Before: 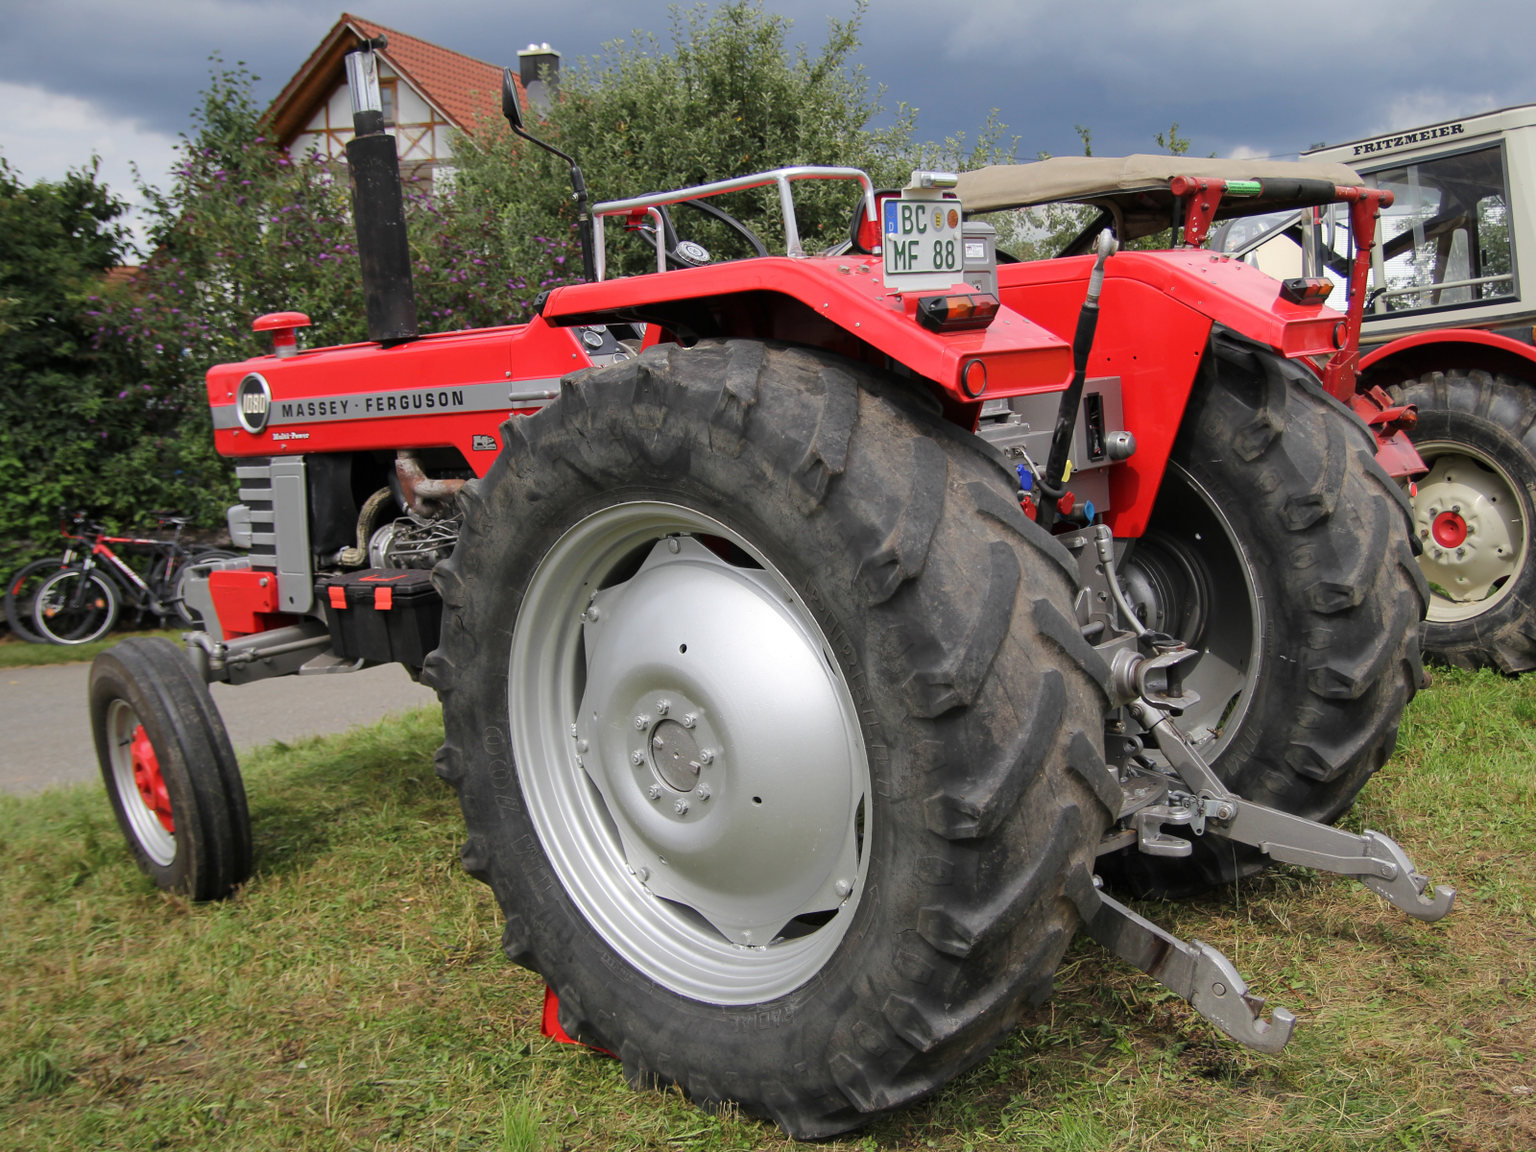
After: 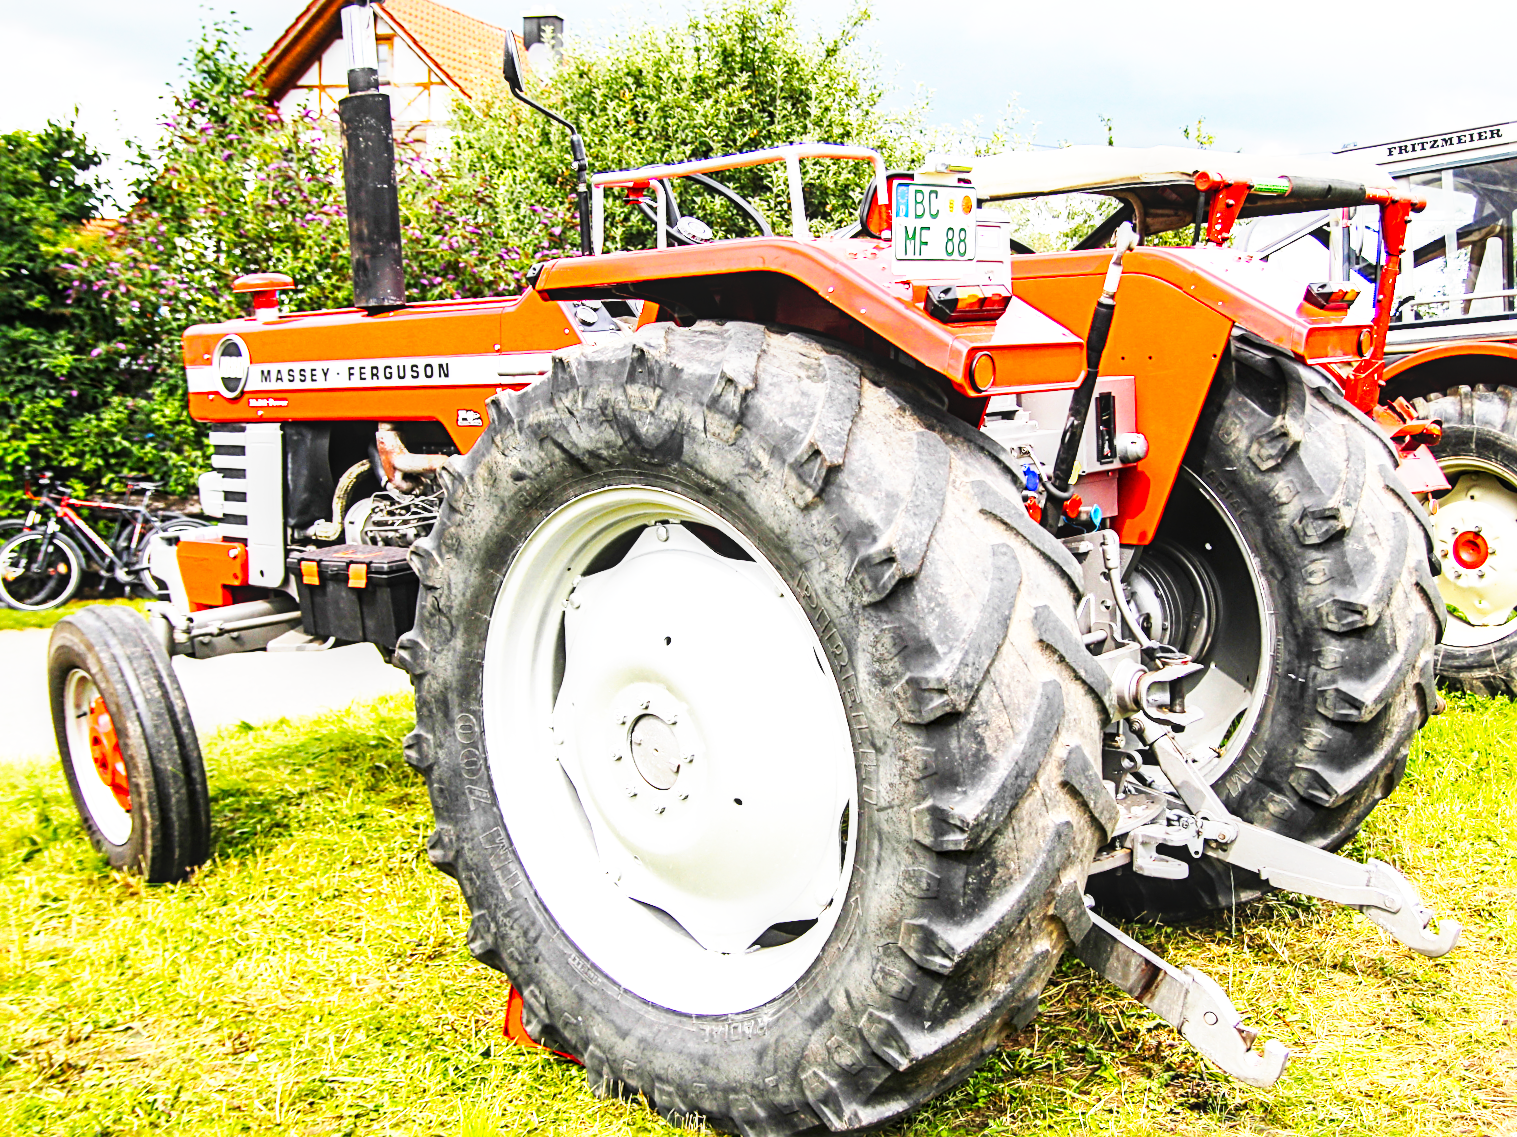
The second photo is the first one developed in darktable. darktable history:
base curve: curves: ch0 [(0, 0) (0.007, 0.004) (0.027, 0.03) (0.046, 0.07) (0.207, 0.54) (0.442, 0.872) (0.673, 0.972) (1, 1)], preserve colors none
sharpen: radius 3.119
tone equalizer: -8 EV -0.417 EV, -7 EV -0.389 EV, -6 EV -0.333 EV, -5 EV -0.222 EV, -3 EV 0.222 EV, -2 EV 0.333 EV, -1 EV 0.389 EV, +0 EV 0.417 EV, edges refinement/feathering 500, mask exposure compensation -1.57 EV, preserve details no
crop and rotate: angle -2.38°
color balance rgb: linear chroma grading › global chroma 15%, perceptual saturation grading › global saturation 30%
rotate and perspective: automatic cropping original format, crop left 0, crop top 0
exposure: exposure 1.16 EV, compensate exposure bias true, compensate highlight preservation false
local contrast: on, module defaults
